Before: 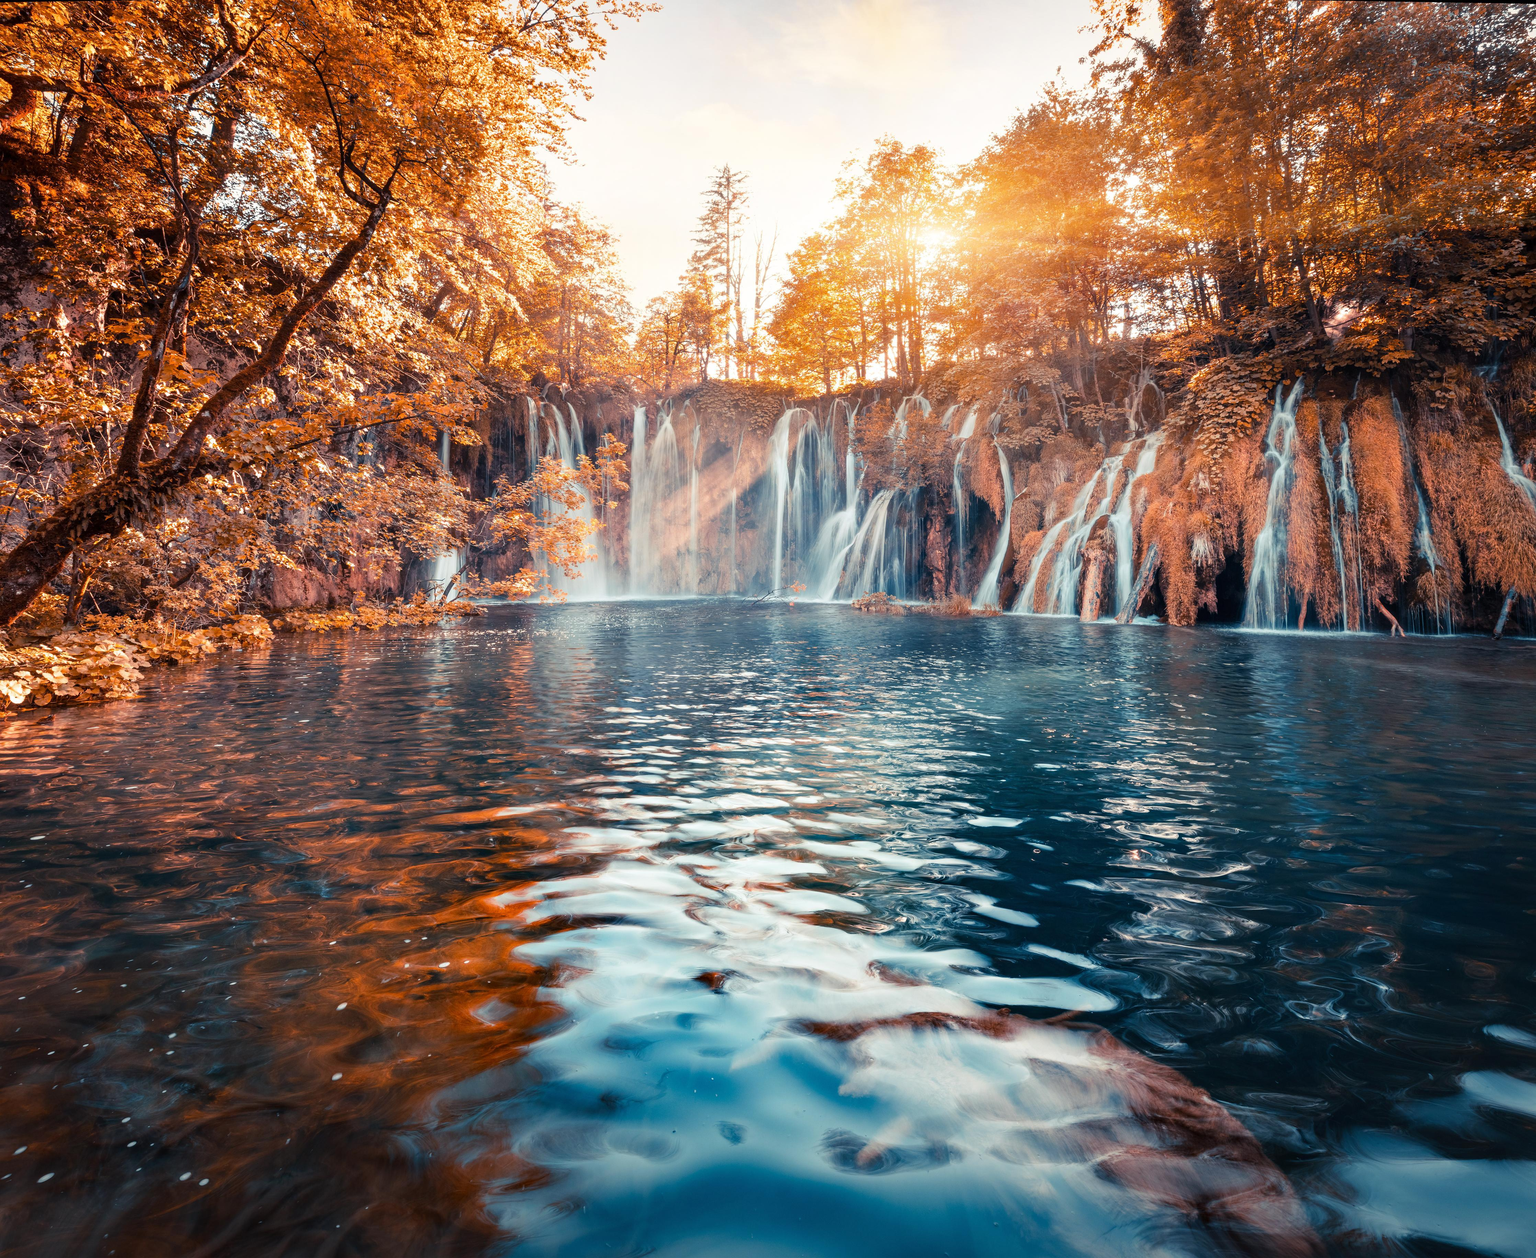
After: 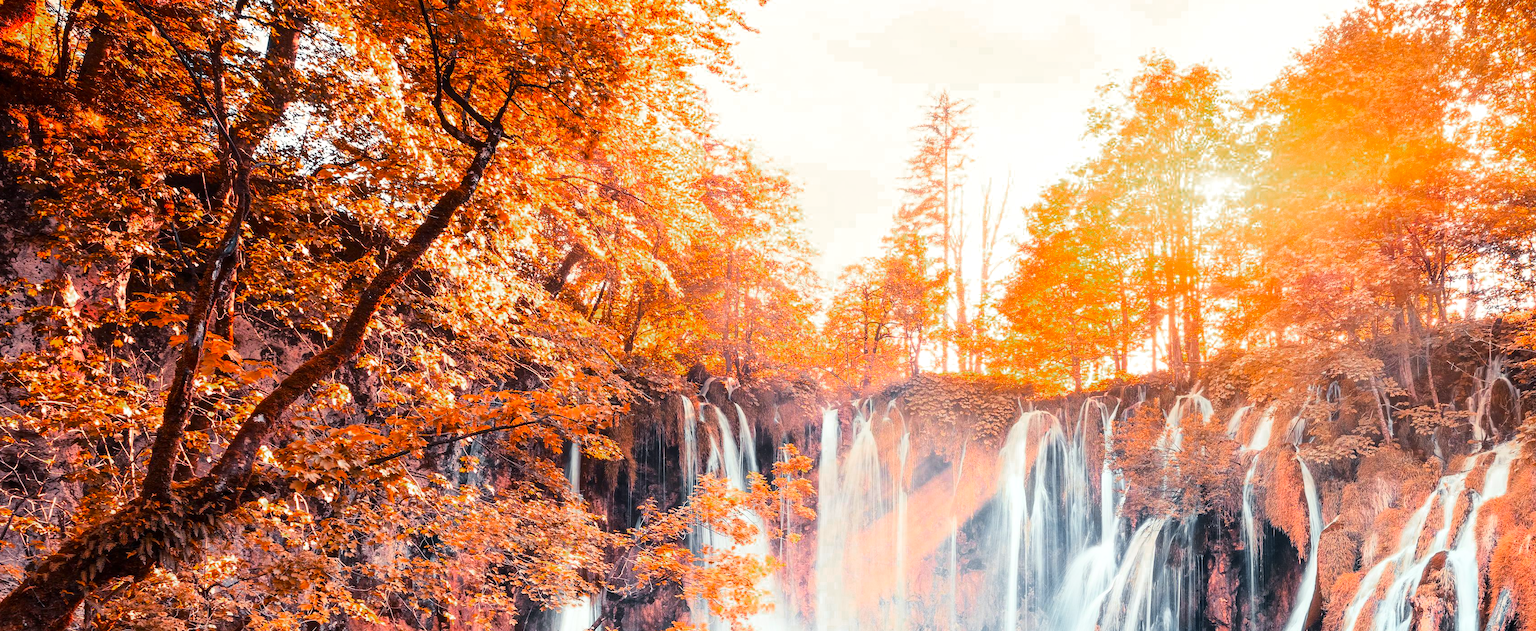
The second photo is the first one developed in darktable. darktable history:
base curve: curves: ch0 [(0, 0) (0.028, 0.03) (0.121, 0.232) (0.46, 0.748) (0.859, 0.968) (1, 1)]
tone equalizer: -8 EV -0.001 EV, -7 EV 0.002 EV, -6 EV -0.004 EV, -5 EV -0.006 EV, -4 EV -0.076 EV, -3 EV -0.204 EV, -2 EV -0.279 EV, -1 EV 0.092 EV, +0 EV 0.333 EV
crop: left 0.582%, top 7.645%, right 23.371%, bottom 54.214%
color zones: curves: ch0 [(0, 0.48) (0.209, 0.398) (0.305, 0.332) (0.429, 0.493) (0.571, 0.5) (0.714, 0.5) (0.857, 0.5) (1, 0.48)]; ch1 [(0, 0.633) (0.143, 0.586) (0.286, 0.489) (0.429, 0.448) (0.571, 0.31) (0.714, 0.335) (0.857, 0.492) (1, 0.633)]; ch2 [(0, 0.448) (0.143, 0.498) (0.286, 0.5) (0.429, 0.5) (0.571, 0.5) (0.714, 0.5) (0.857, 0.5) (1, 0.448)]
